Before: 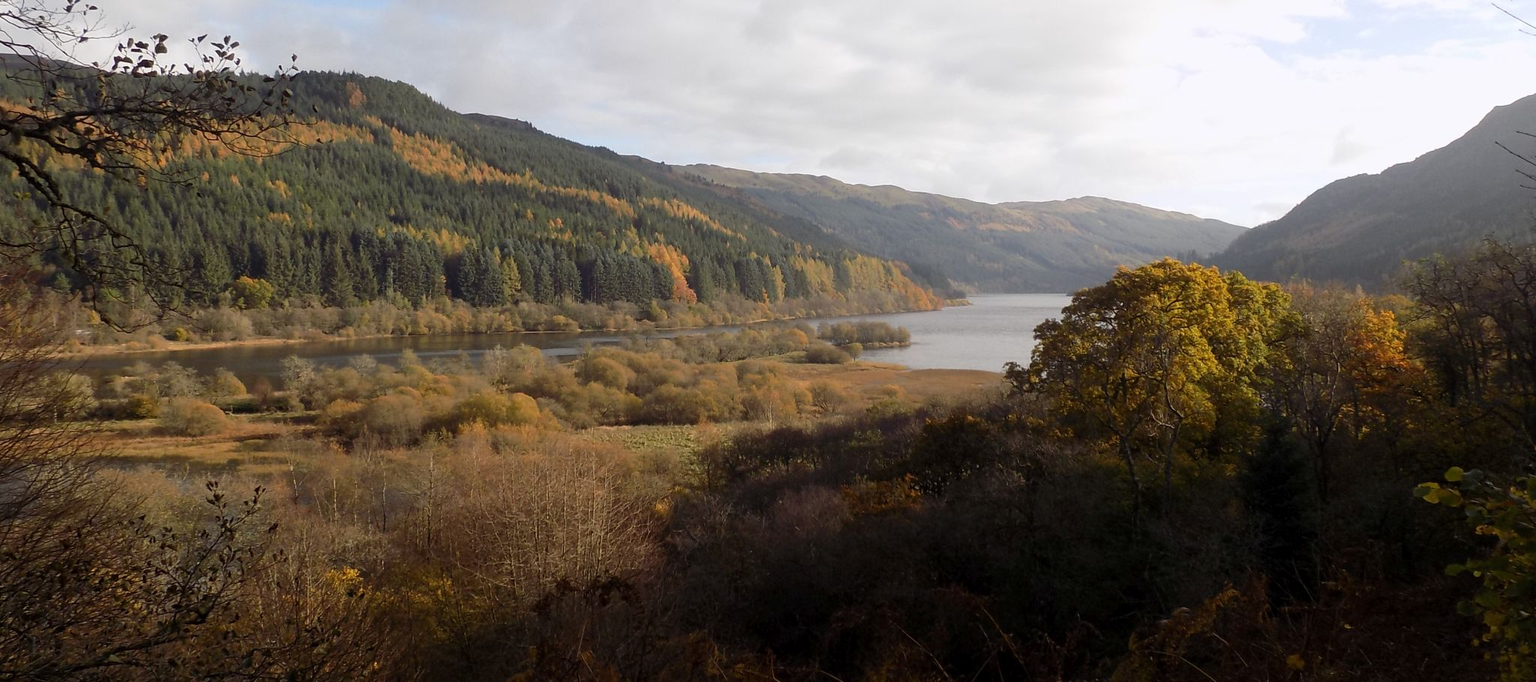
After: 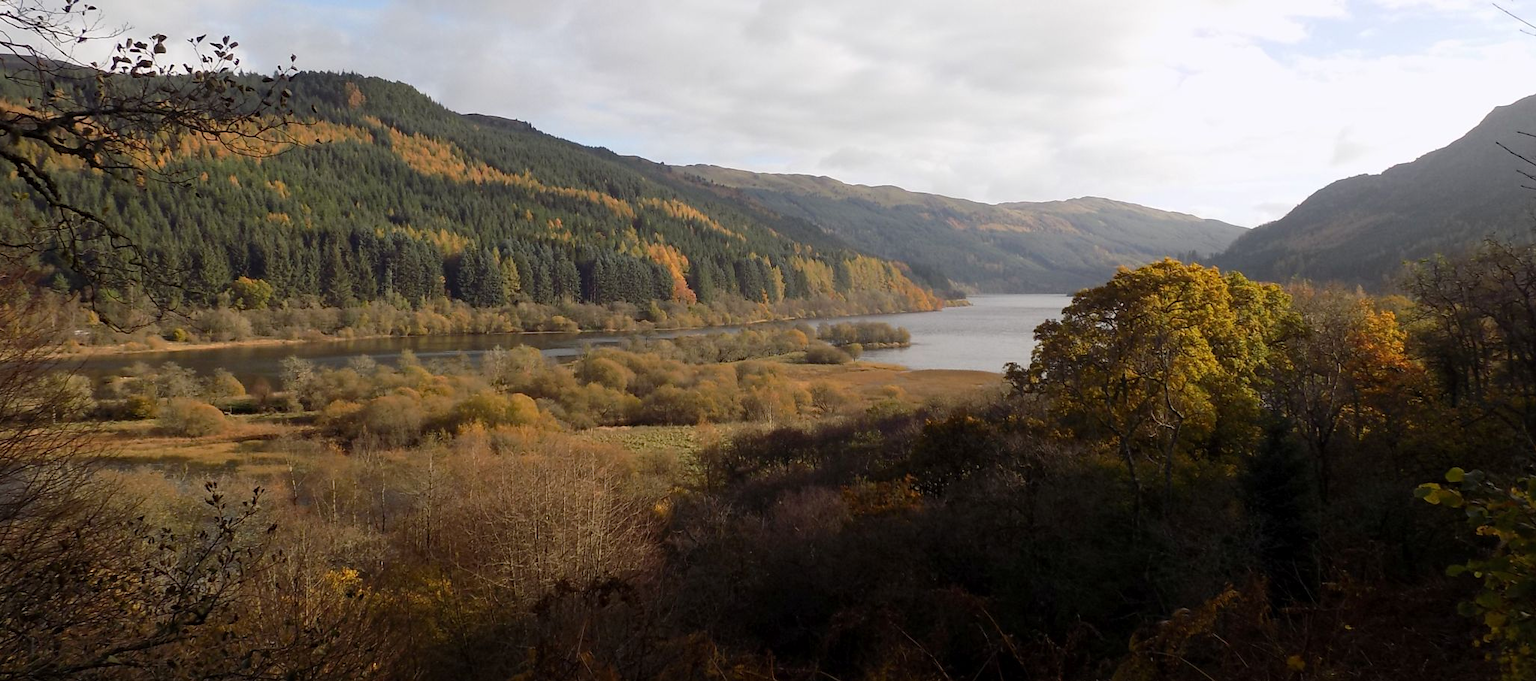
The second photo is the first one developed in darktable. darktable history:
crop and rotate: left 0.126%
exposure: compensate highlight preservation false
haze removal: on, module defaults
